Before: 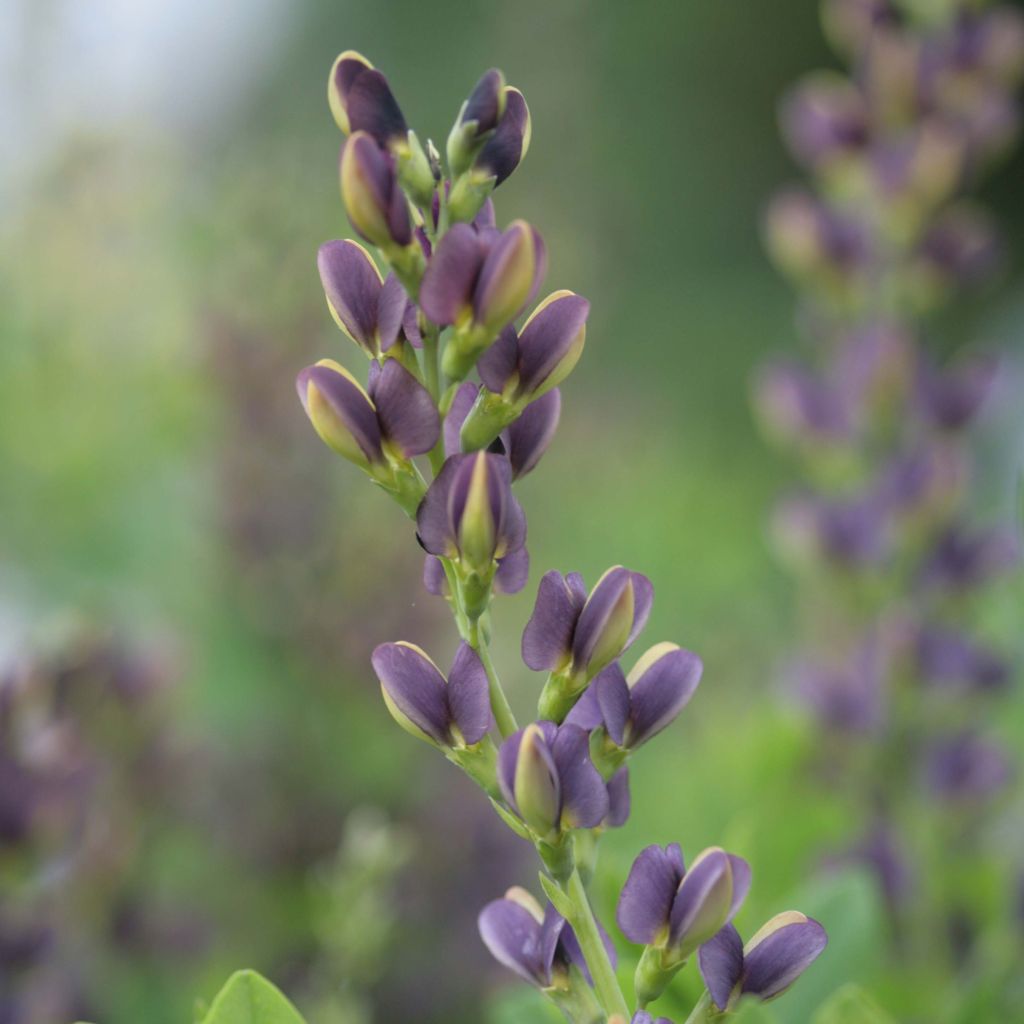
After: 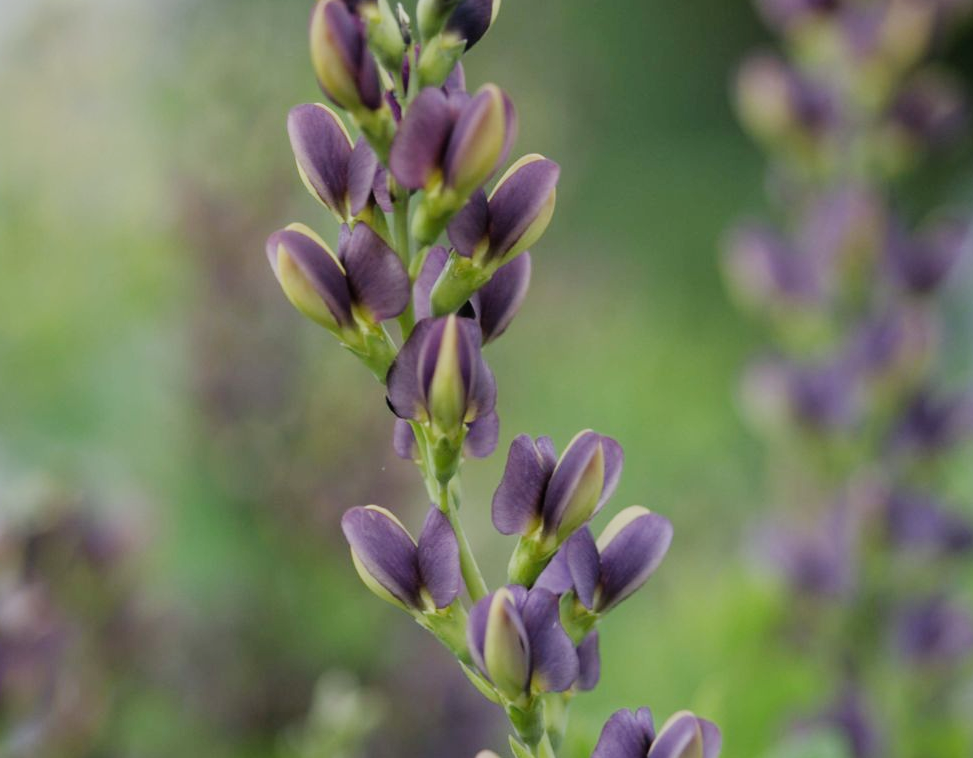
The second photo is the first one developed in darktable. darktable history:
sigmoid: skew -0.2, preserve hue 0%, red attenuation 0.1, red rotation 0.035, green attenuation 0.1, green rotation -0.017, blue attenuation 0.15, blue rotation -0.052, base primaries Rec2020
crop and rotate: left 2.991%, top 13.302%, right 1.981%, bottom 12.636%
